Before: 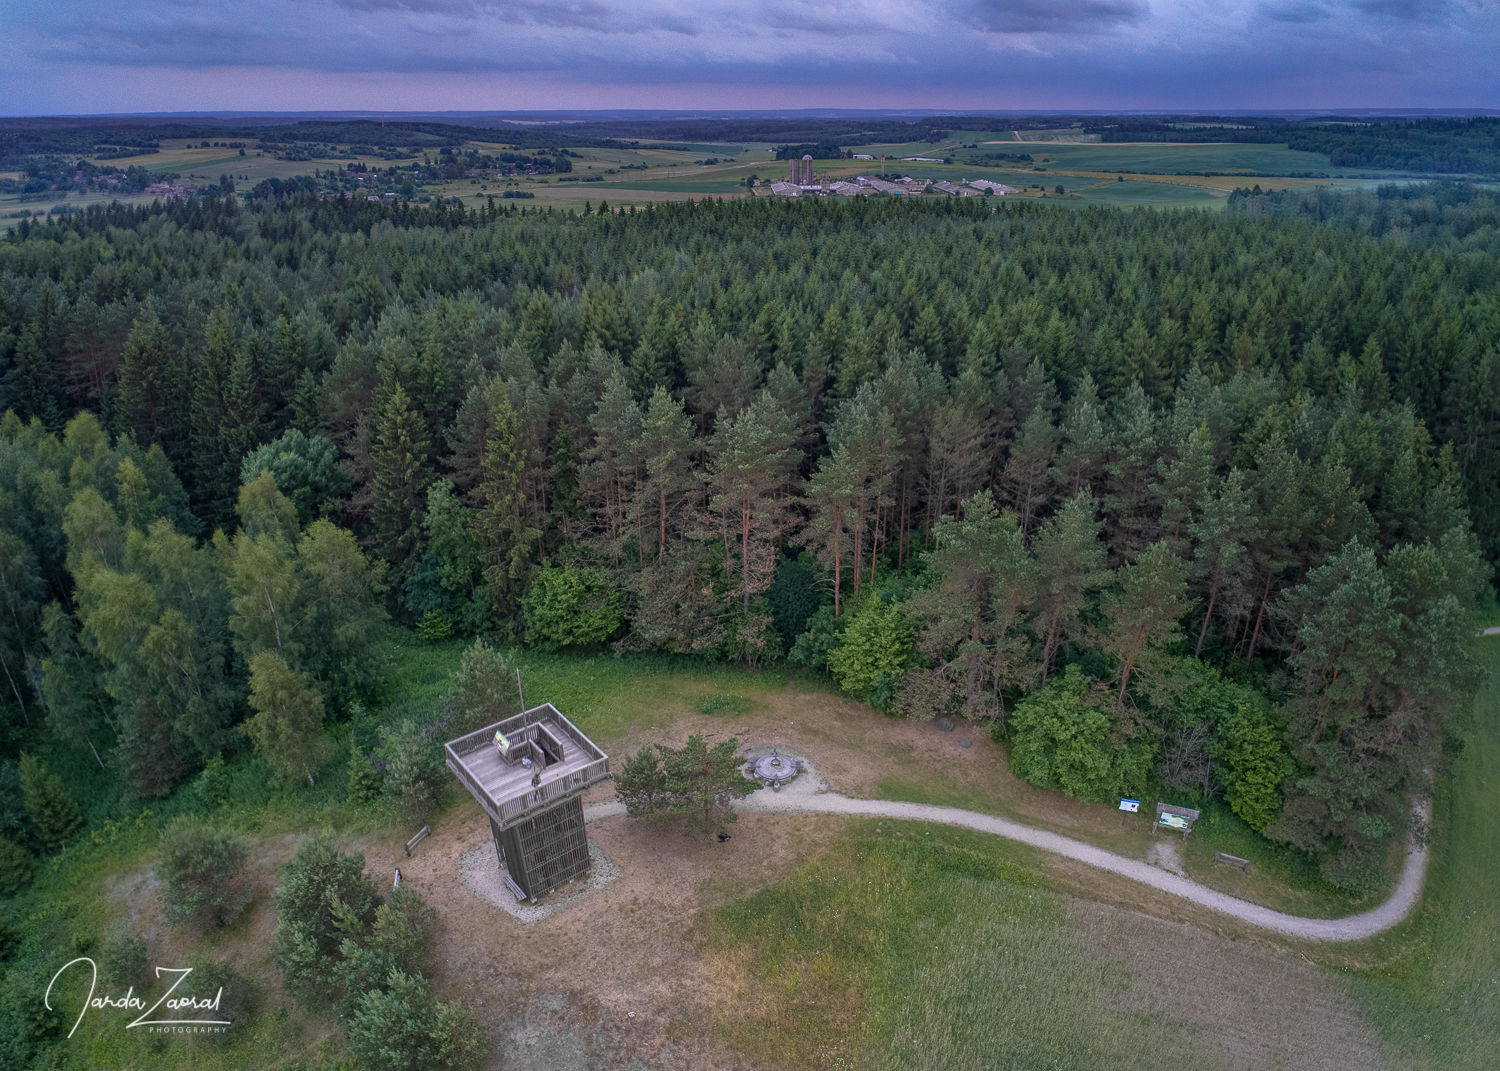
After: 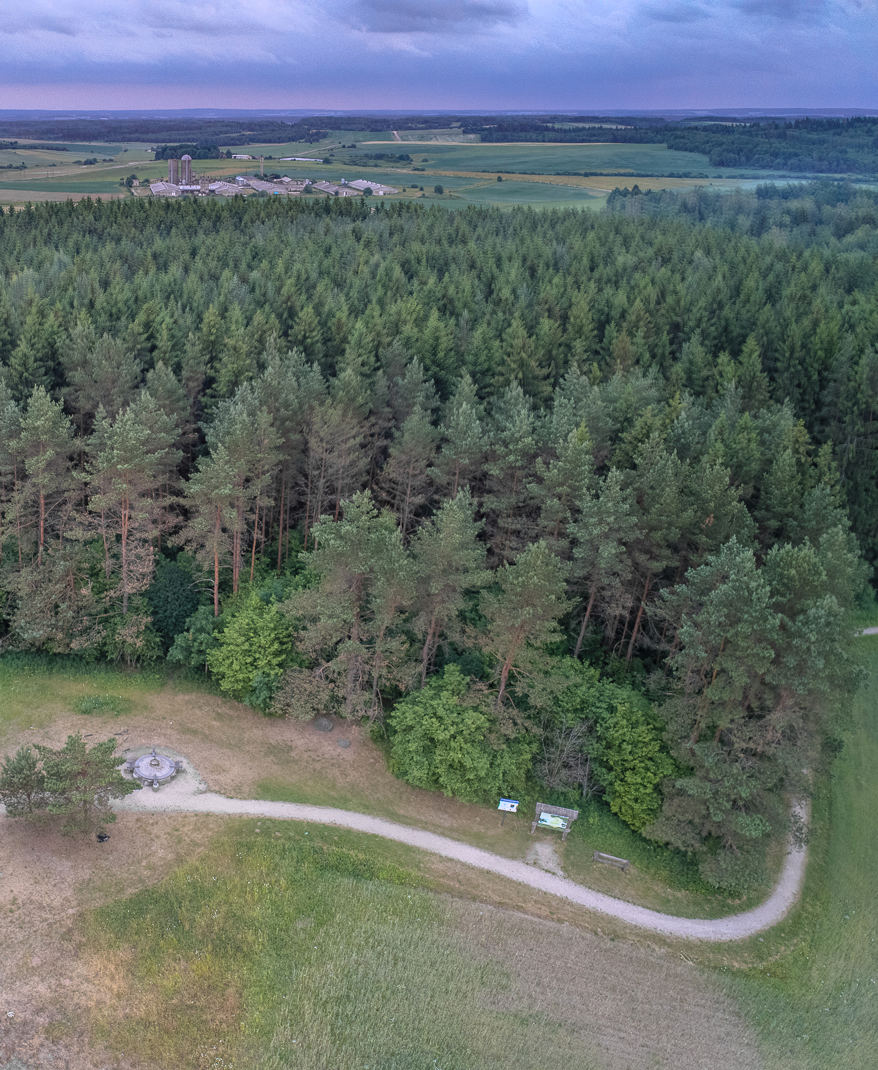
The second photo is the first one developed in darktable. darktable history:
crop: left 41.402%
contrast brightness saturation: contrast 0.14, brightness 0.21
